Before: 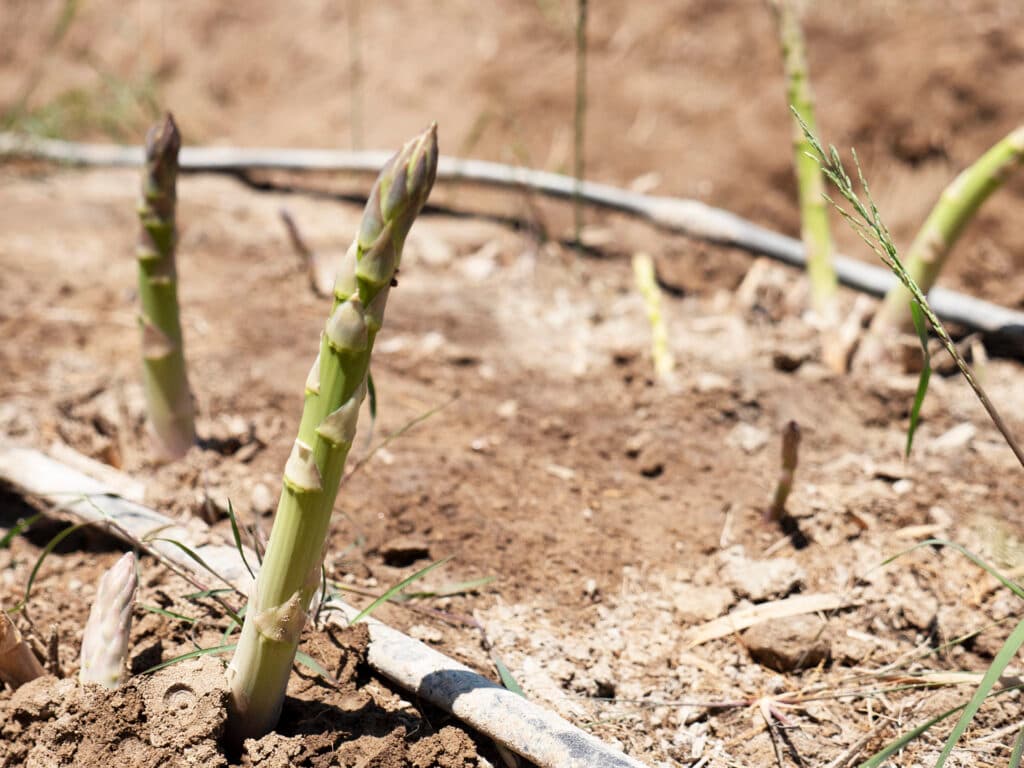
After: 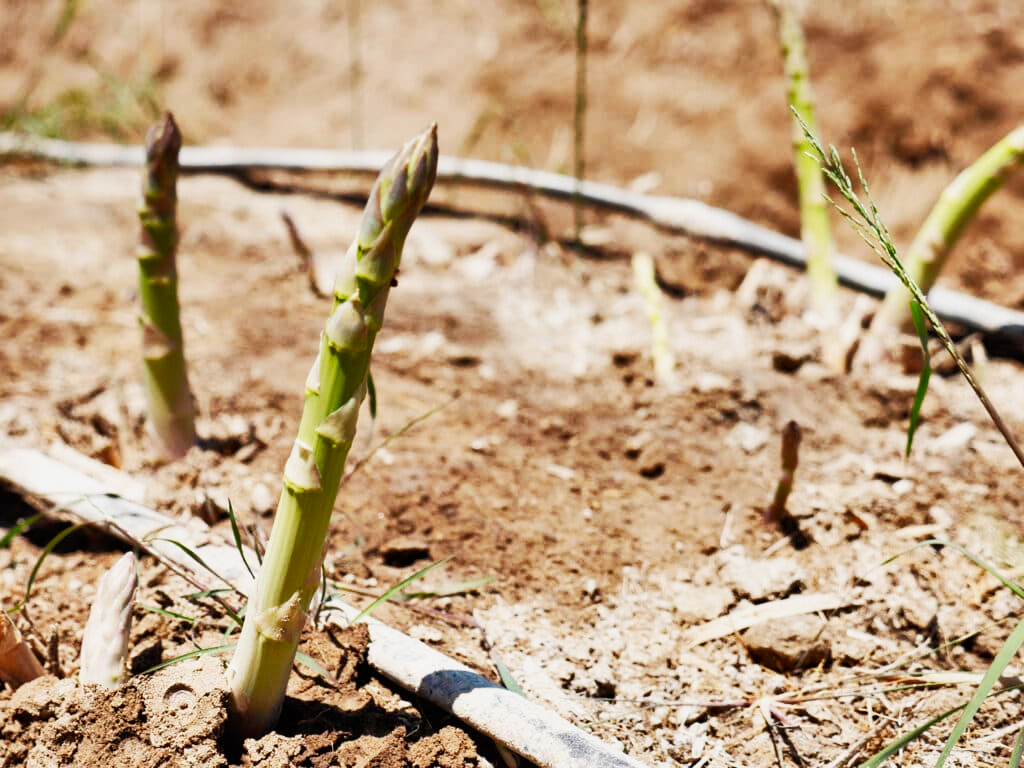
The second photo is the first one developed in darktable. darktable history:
shadows and highlights: soften with gaussian
base curve: curves: ch0 [(0, 0) (0.007, 0.004) (0.027, 0.03) (0.046, 0.07) (0.207, 0.54) (0.442, 0.872) (0.673, 0.972) (1, 1)], exposure shift 0.01, preserve colors none
tone equalizer: -8 EV -0.031 EV, -7 EV 0.029 EV, -6 EV -0.006 EV, -5 EV 0.008 EV, -4 EV -0.037 EV, -3 EV -0.238 EV, -2 EV -0.685 EV, -1 EV -0.978 EV, +0 EV -0.945 EV
